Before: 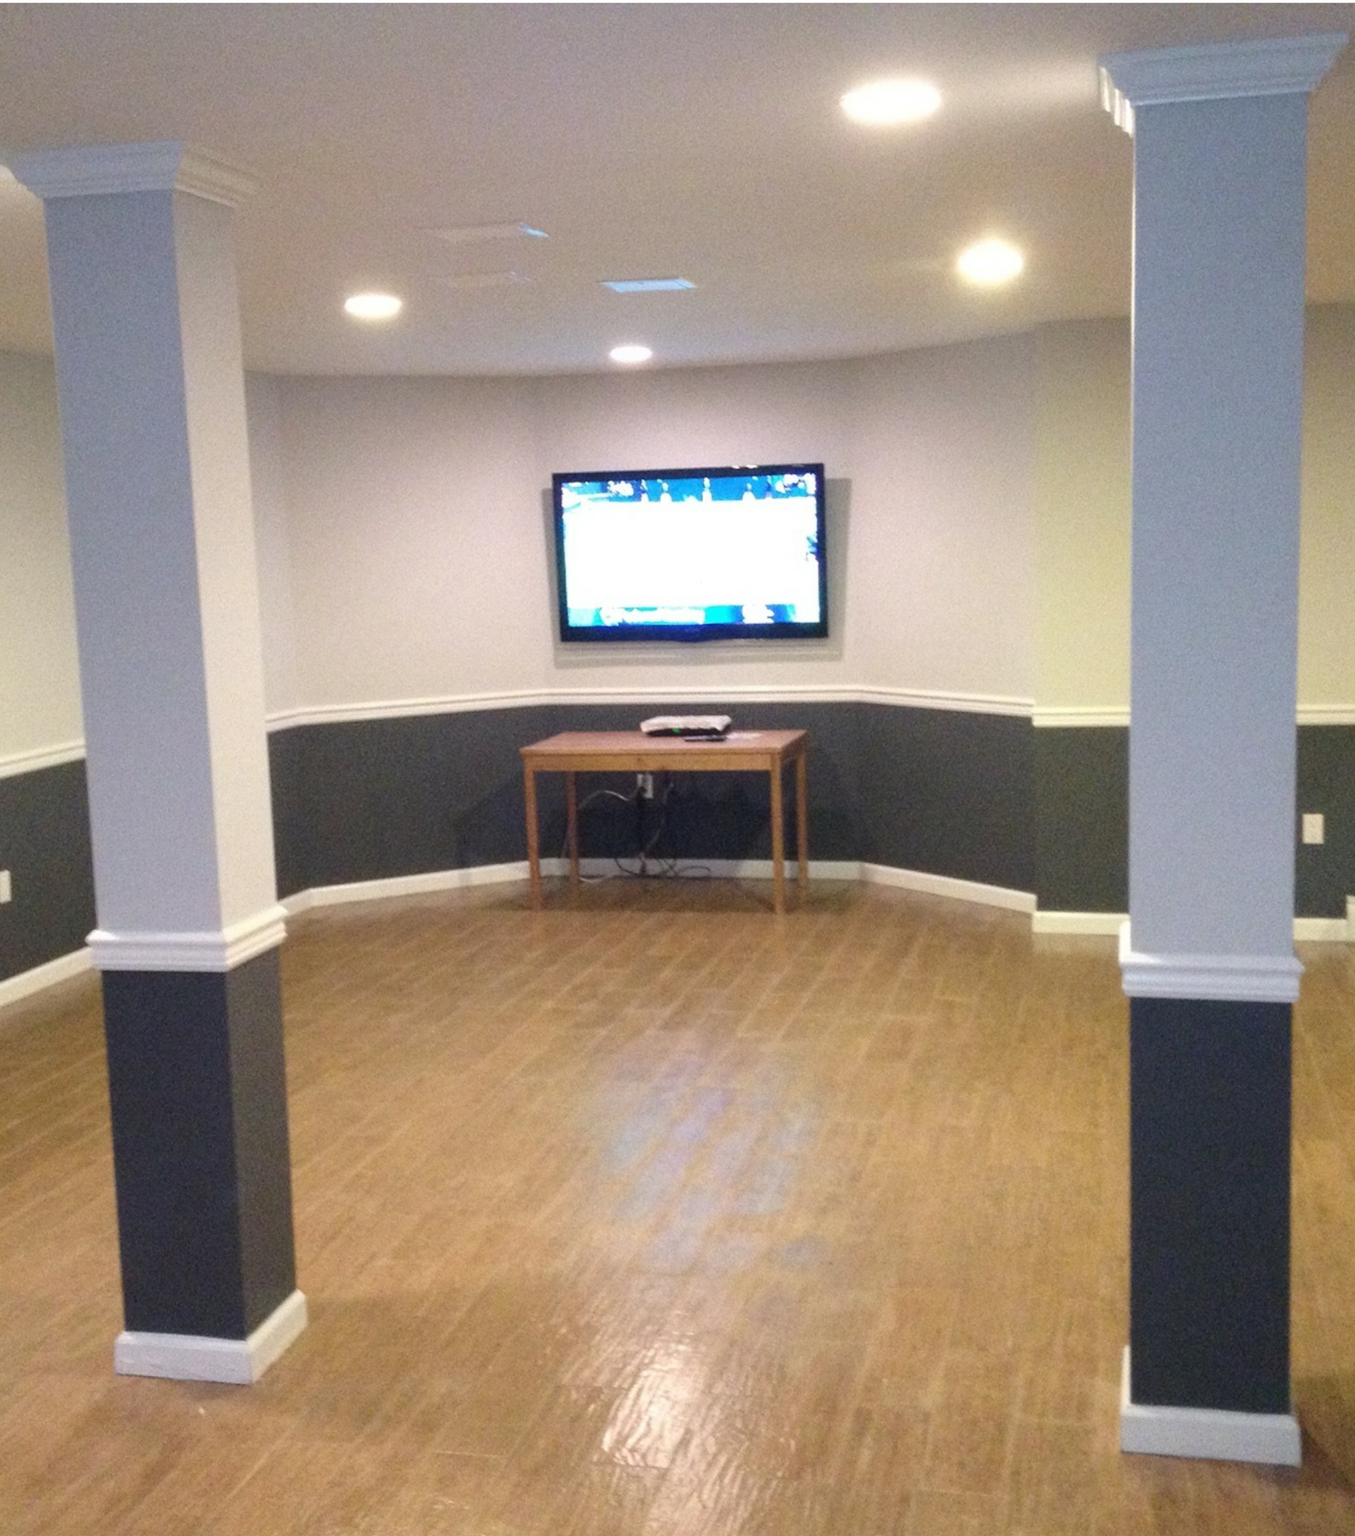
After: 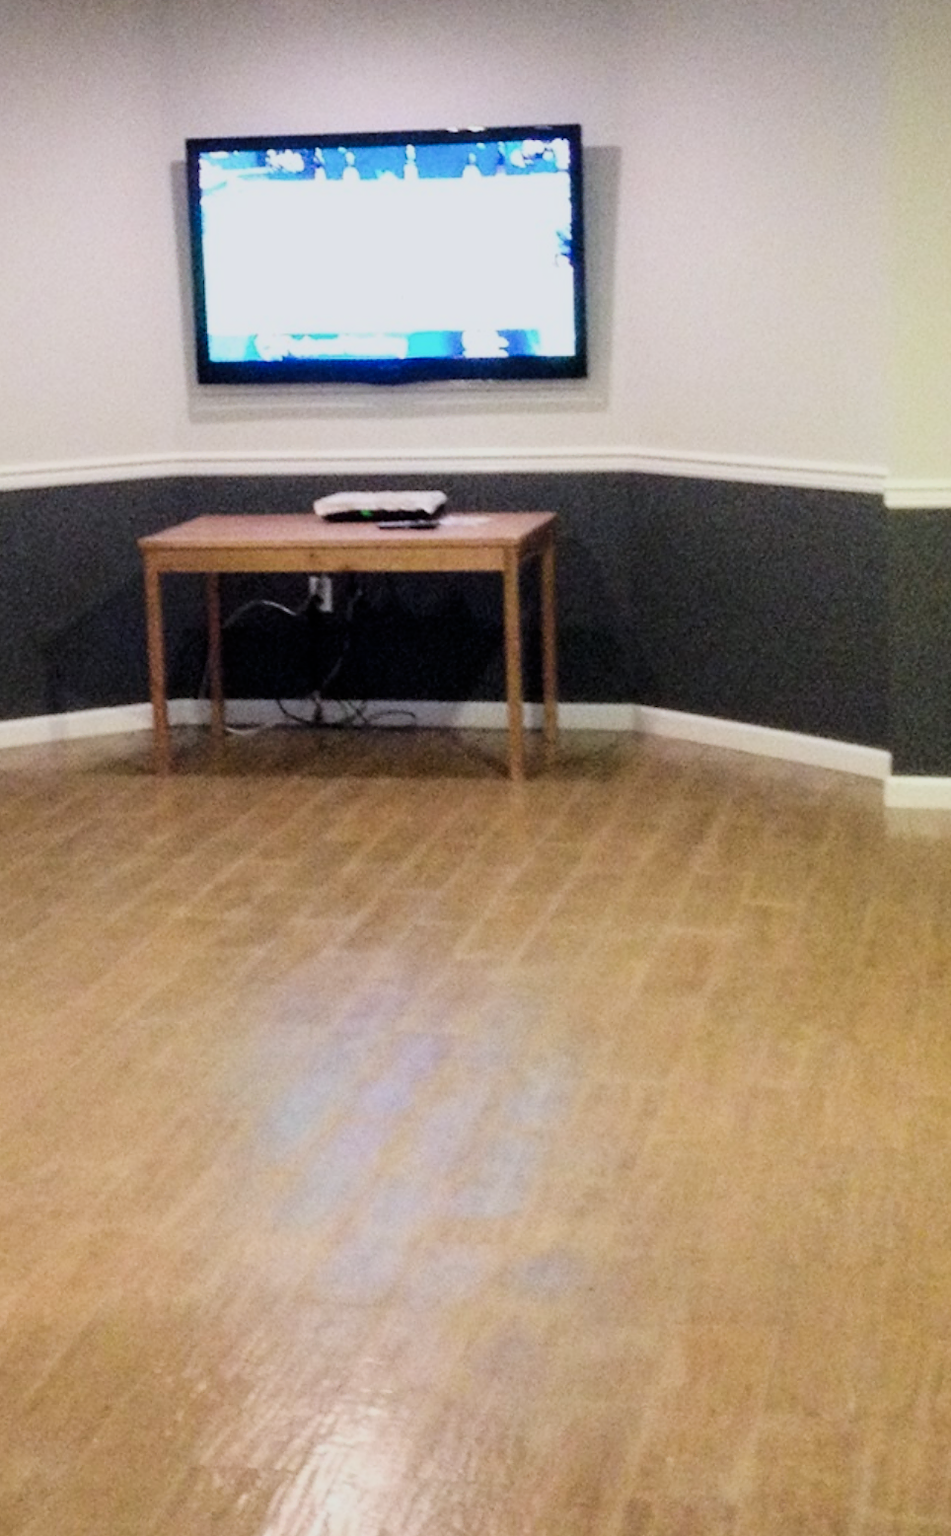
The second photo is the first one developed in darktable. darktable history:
crop: left 31.379%, top 24.658%, right 20.326%, bottom 6.628%
filmic rgb: black relative exposure -5 EV, hardness 2.88, contrast 1.1, highlights saturation mix -20%
contrast brightness saturation: contrast 0.15, brightness -0.01, saturation 0.1
white balance: red 0.98, blue 1.034
